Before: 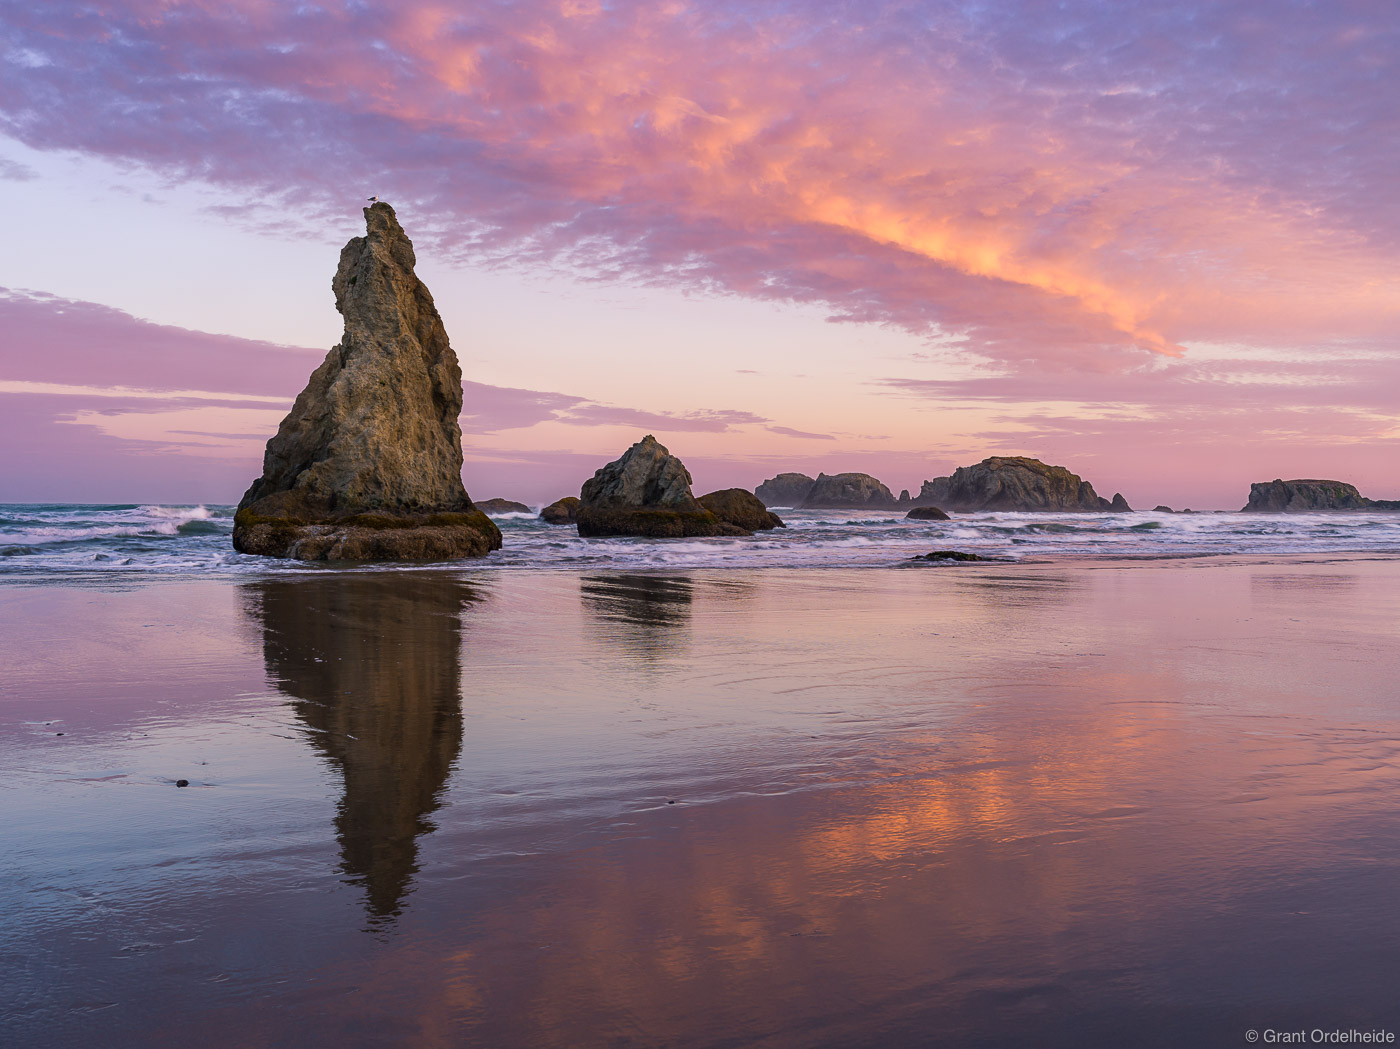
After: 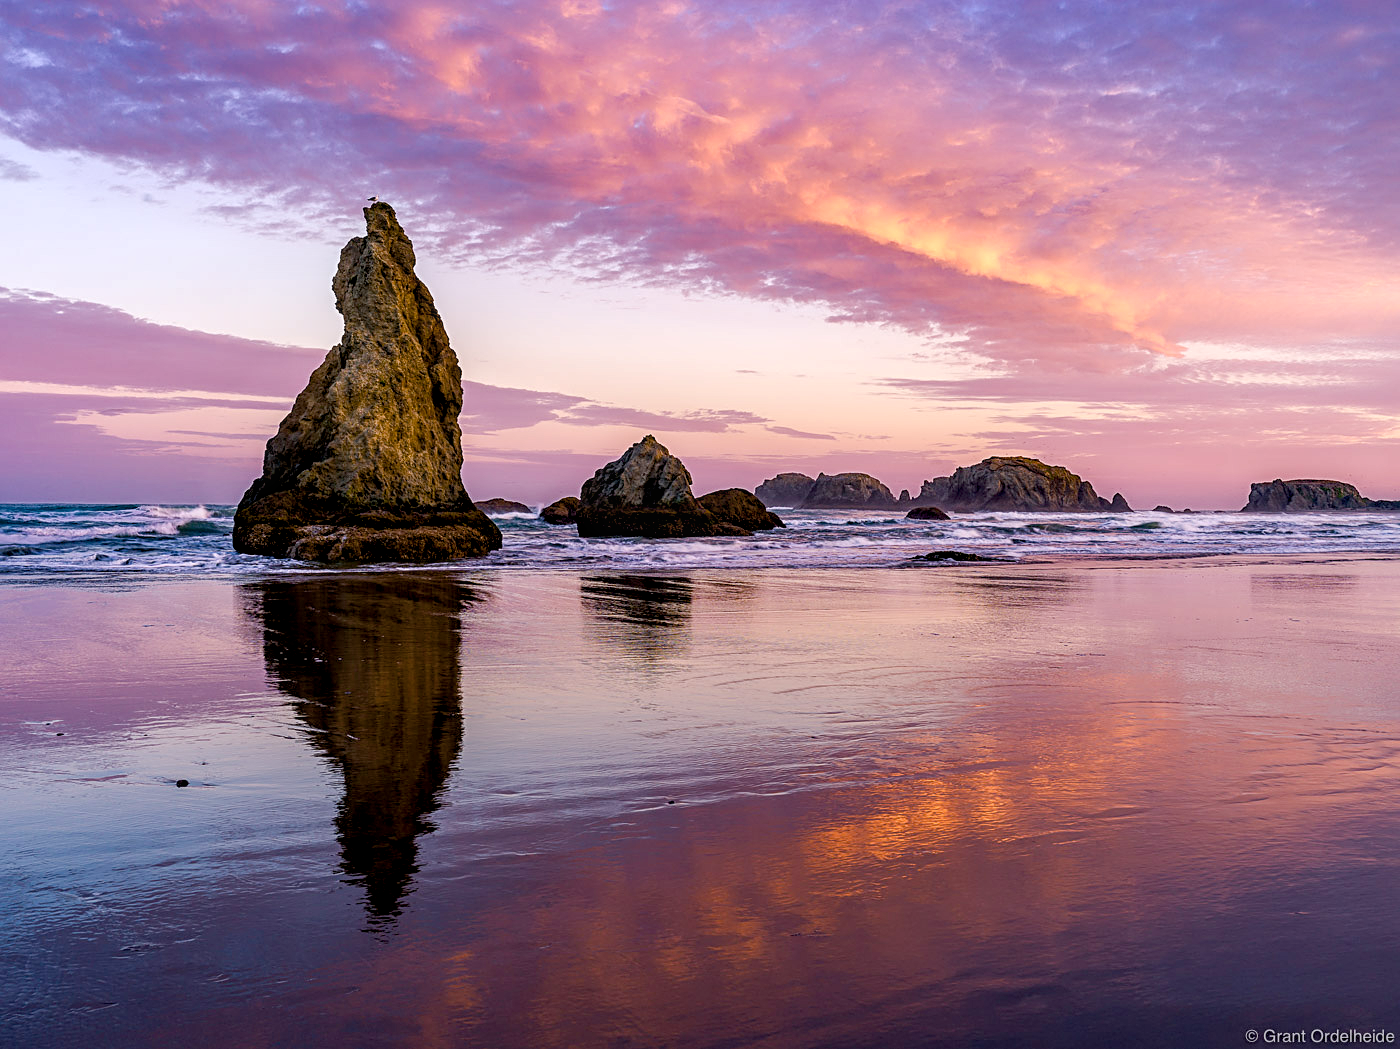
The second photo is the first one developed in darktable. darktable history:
local contrast: detail 130%
color balance rgb: shadows lift › luminance -9.41%, highlights gain › luminance 17.6%, global offset › luminance -1.45%, perceptual saturation grading › highlights -17.77%, perceptual saturation grading › mid-tones 33.1%, perceptual saturation grading › shadows 50.52%, global vibrance 24.22%
contrast brightness saturation: saturation -0.04
sharpen: radius 2.529, amount 0.323
